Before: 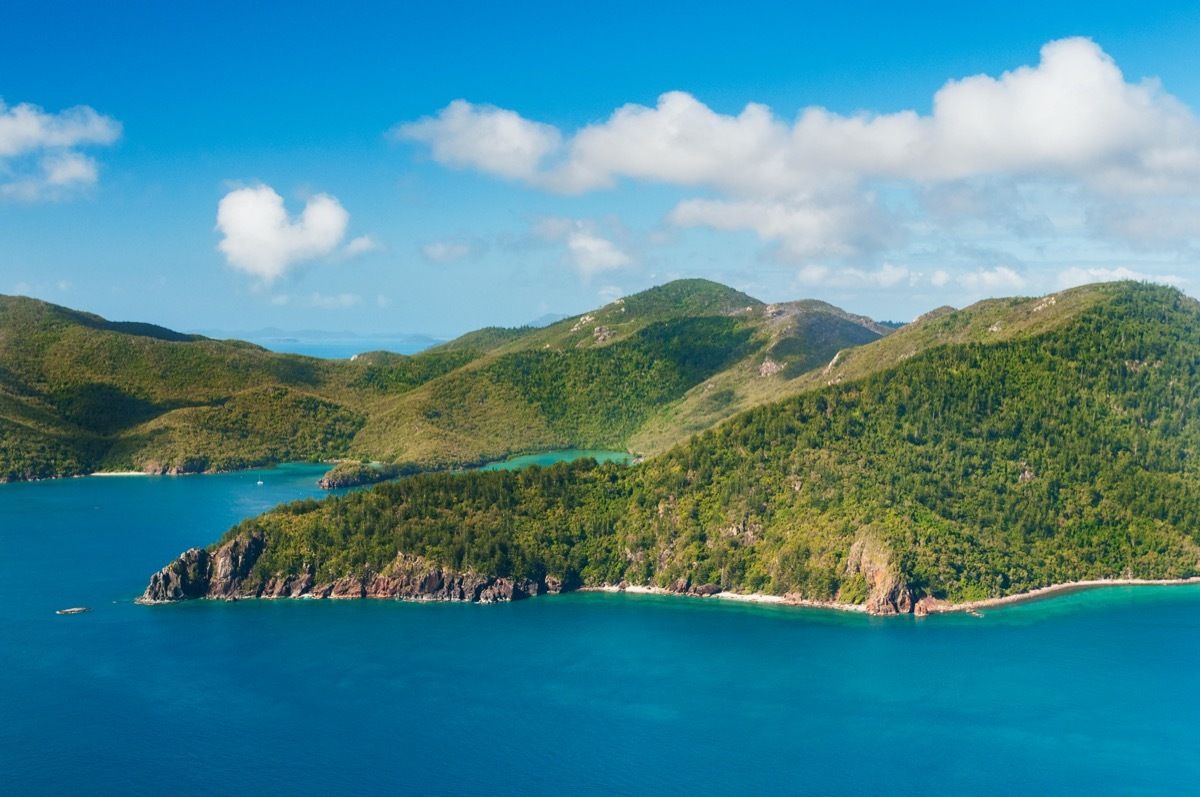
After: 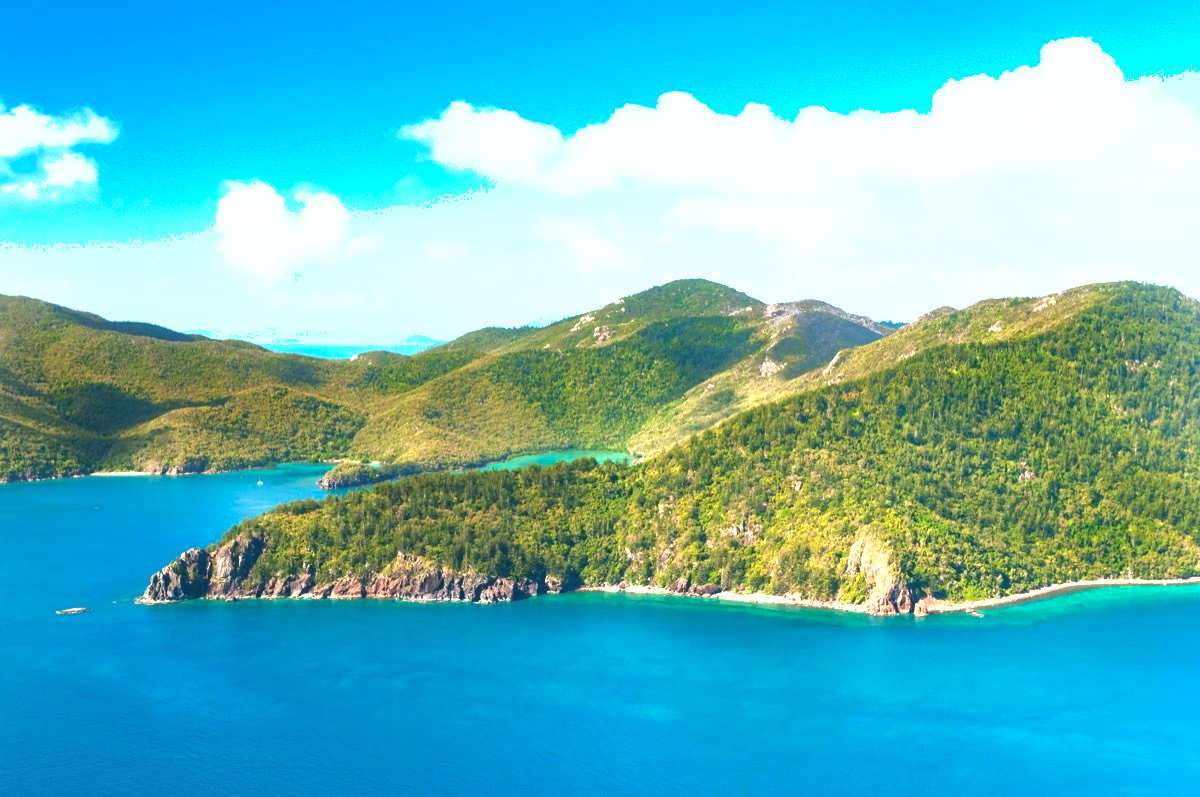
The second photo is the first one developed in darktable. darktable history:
shadows and highlights: on, module defaults
exposure: black level correction 0, exposure 1.277 EV, compensate highlight preservation false
